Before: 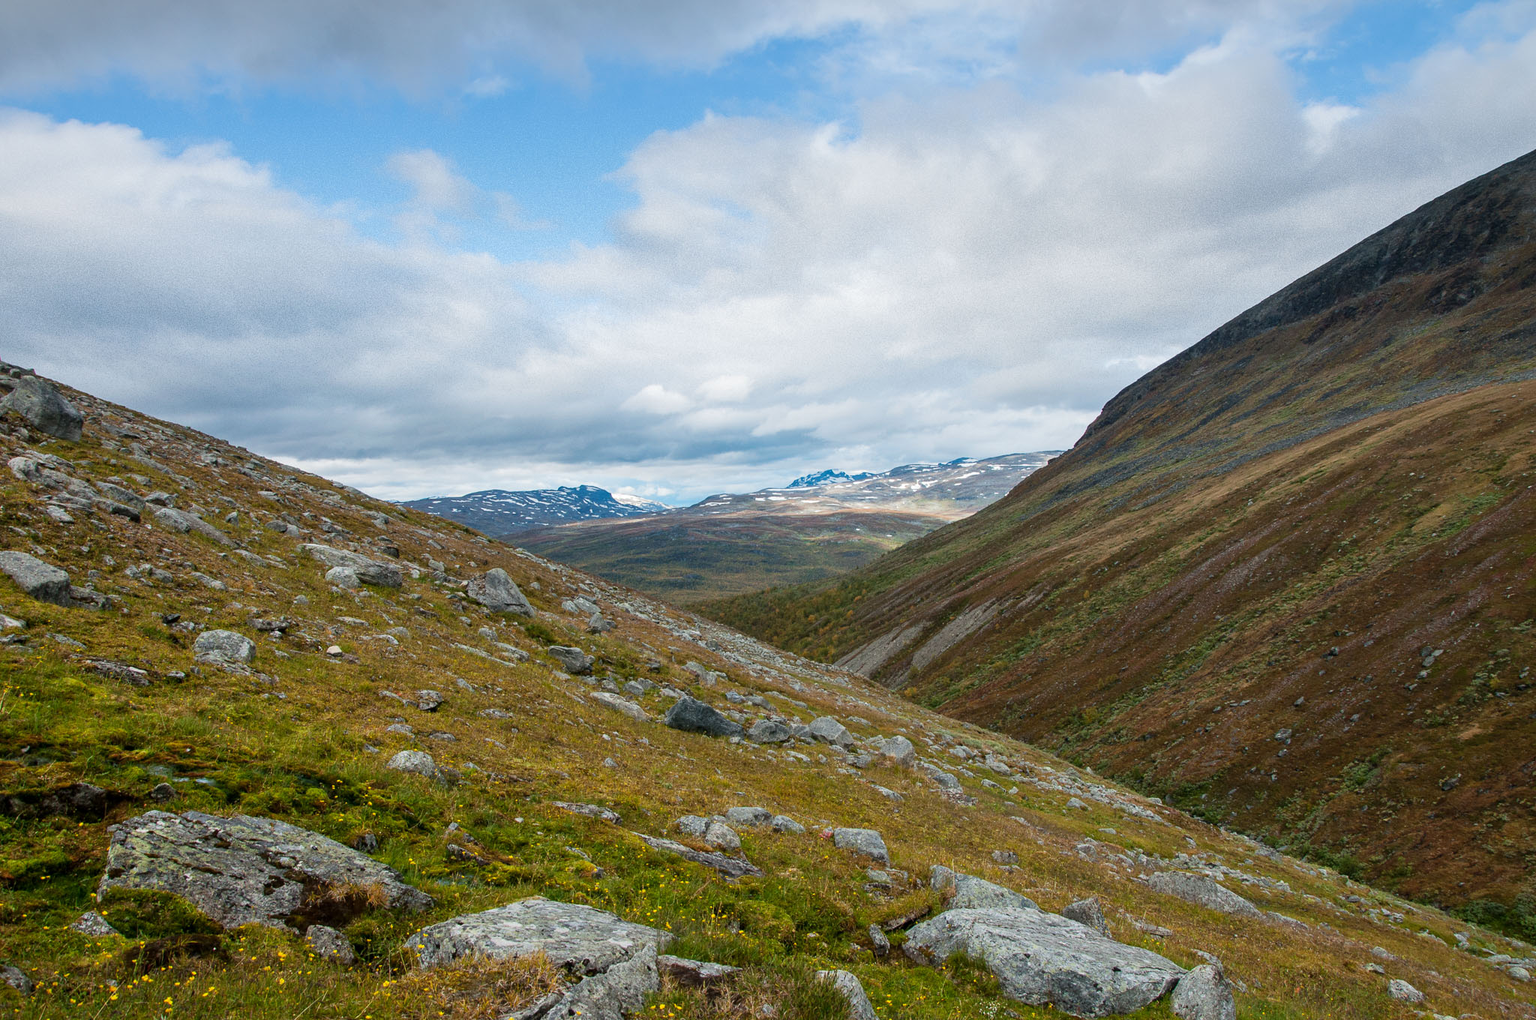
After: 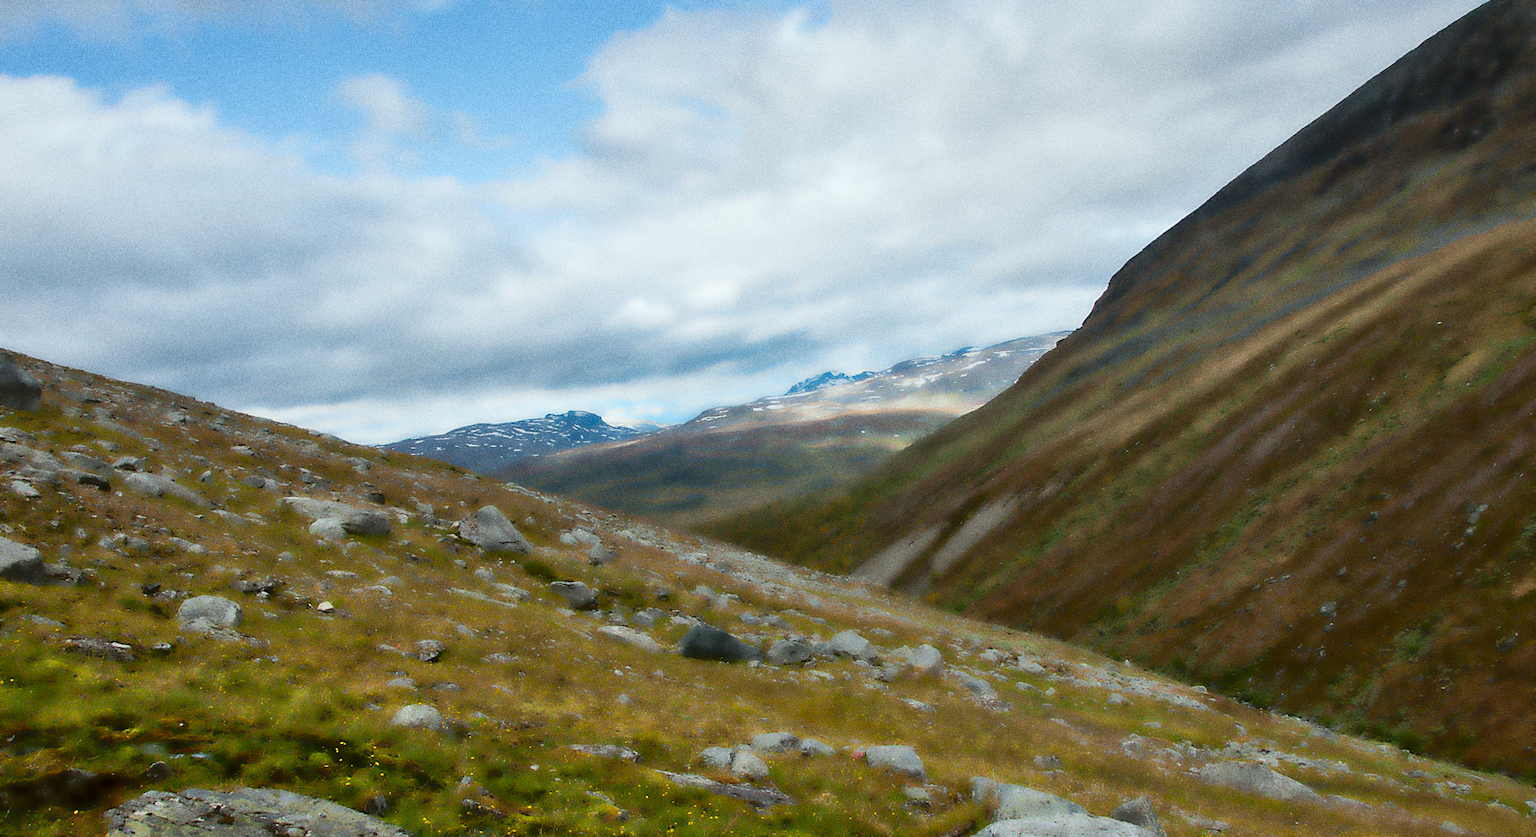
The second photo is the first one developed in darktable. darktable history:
color balance: lift [1.004, 1.002, 1.002, 0.998], gamma [1, 1.007, 1.002, 0.993], gain [1, 0.977, 1.013, 1.023], contrast -3.64%
contrast brightness saturation: contrast 0.14
crop and rotate: top 5.609%, bottom 5.609%
grain: coarseness 9.61 ISO, strength 35.62%
sharpen: on, module defaults
local contrast: mode bilateral grid, contrast 20, coarseness 50, detail 132%, midtone range 0.2
rotate and perspective: rotation -5°, crop left 0.05, crop right 0.952, crop top 0.11, crop bottom 0.89
lowpass: radius 4, soften with bilateral filter, unbound 0
